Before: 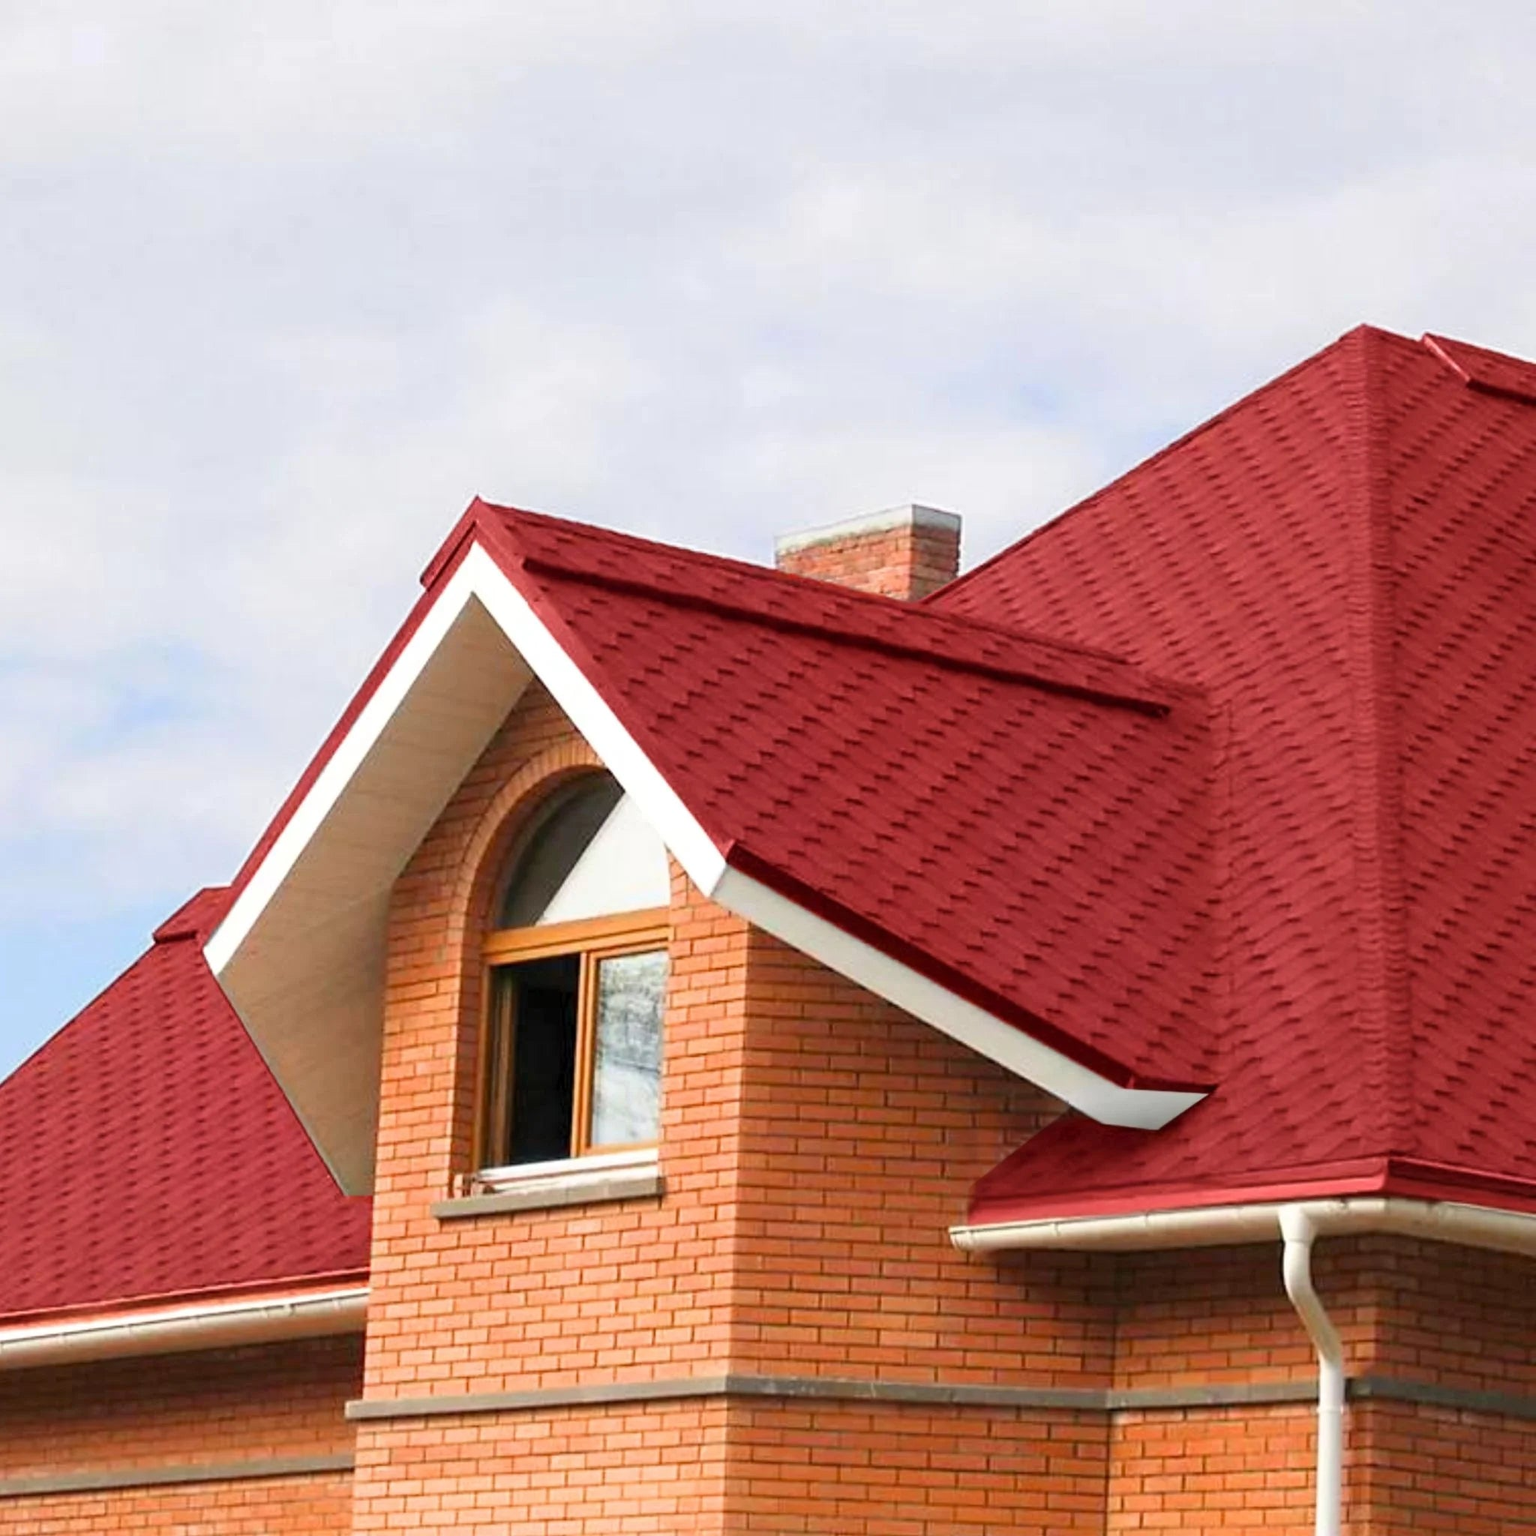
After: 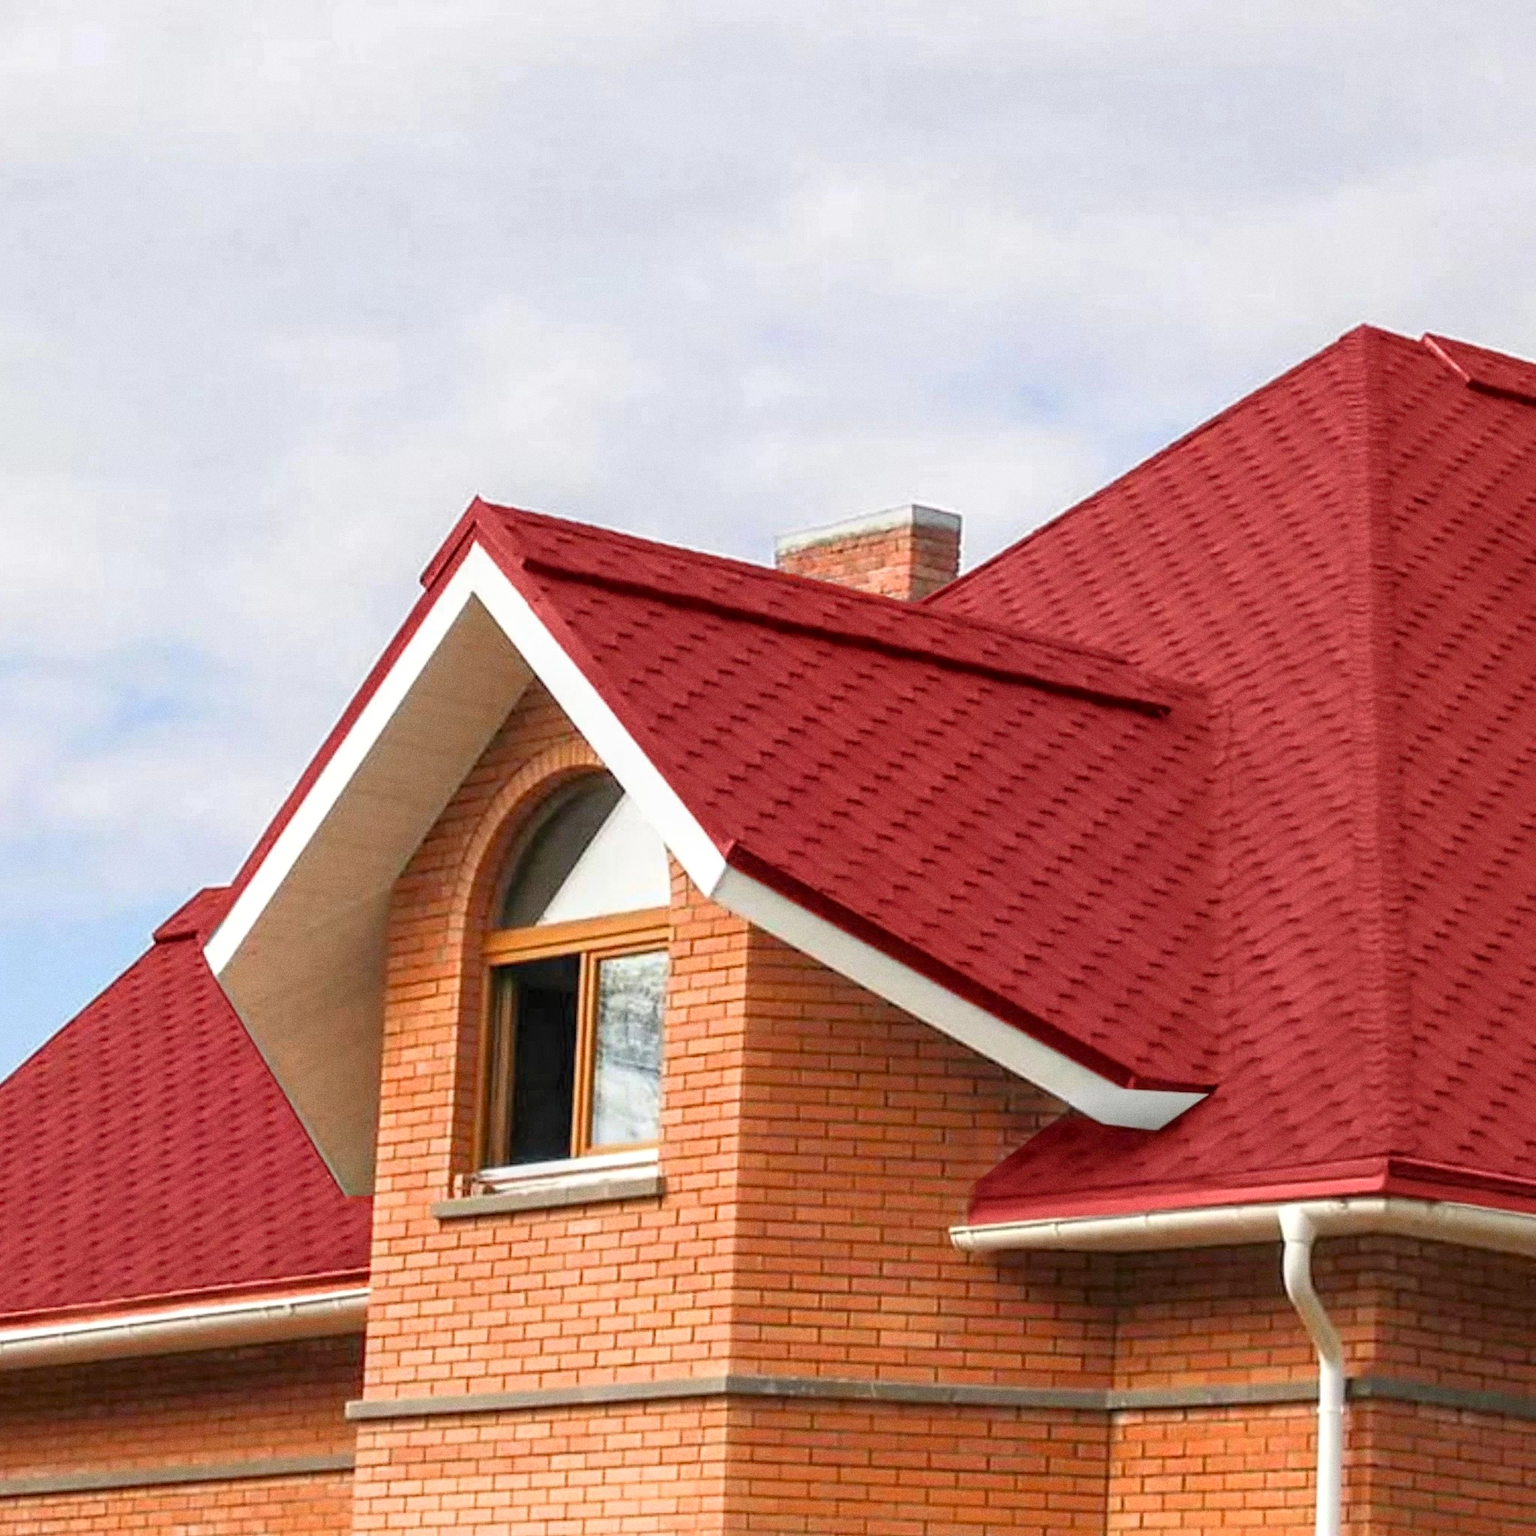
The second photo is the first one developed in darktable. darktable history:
local contrast: on, module defaults
rgb curve: curves: ch0 [(0, 0) (0.053, 0.068) (0.122, 0.128) (1, 1)]
grain: coarseness 0.09 ISO
